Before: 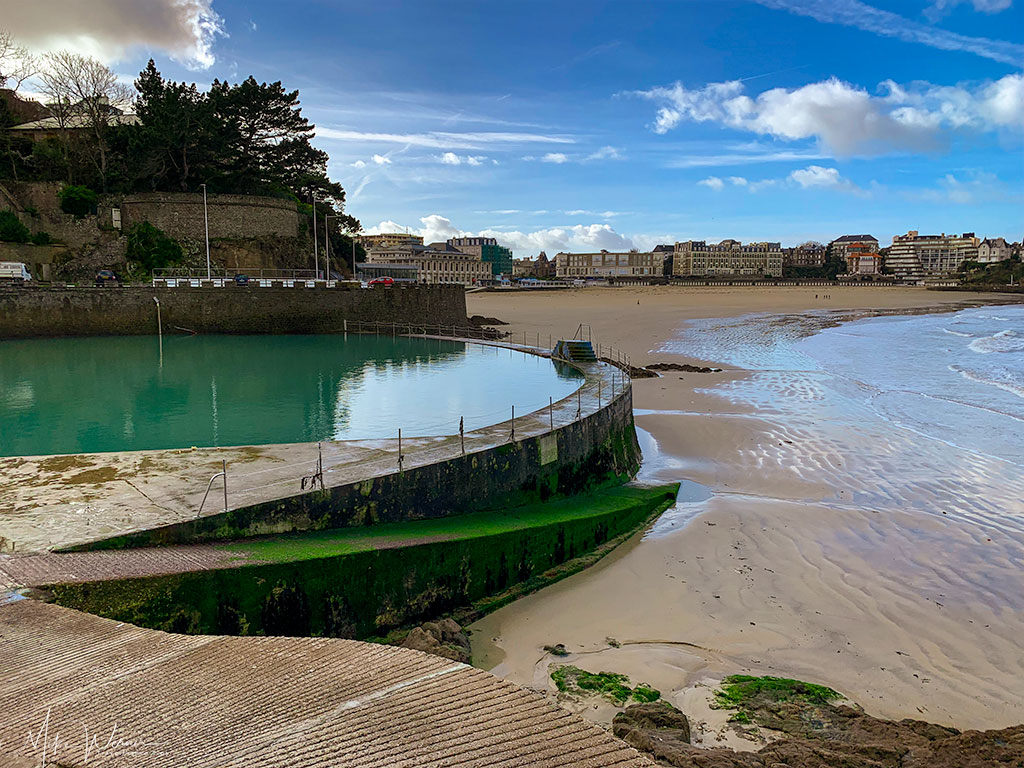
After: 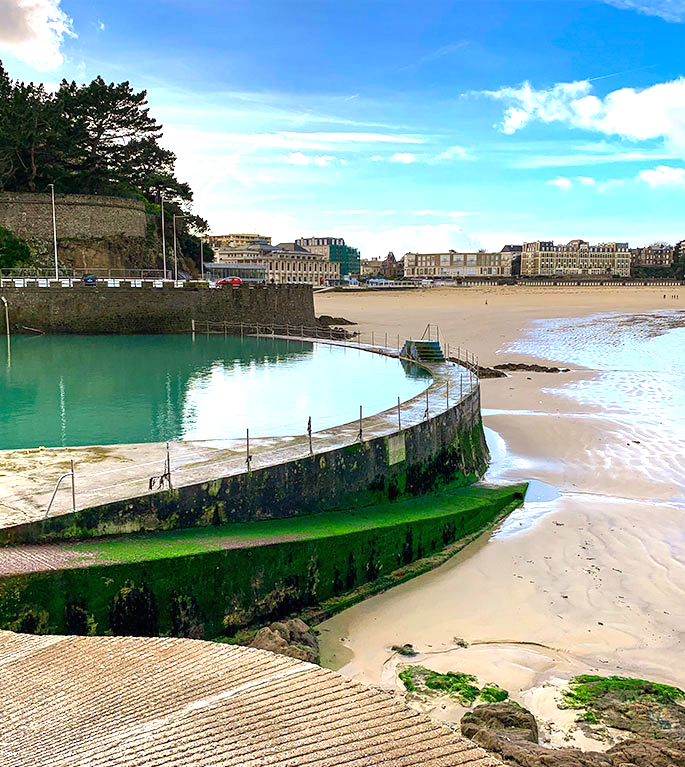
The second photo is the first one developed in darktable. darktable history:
crop and rotate: left 14.861%, right 18.184%
exposure: black level correction 0, exposure 1.2 EV, compensate highlight preservation false
